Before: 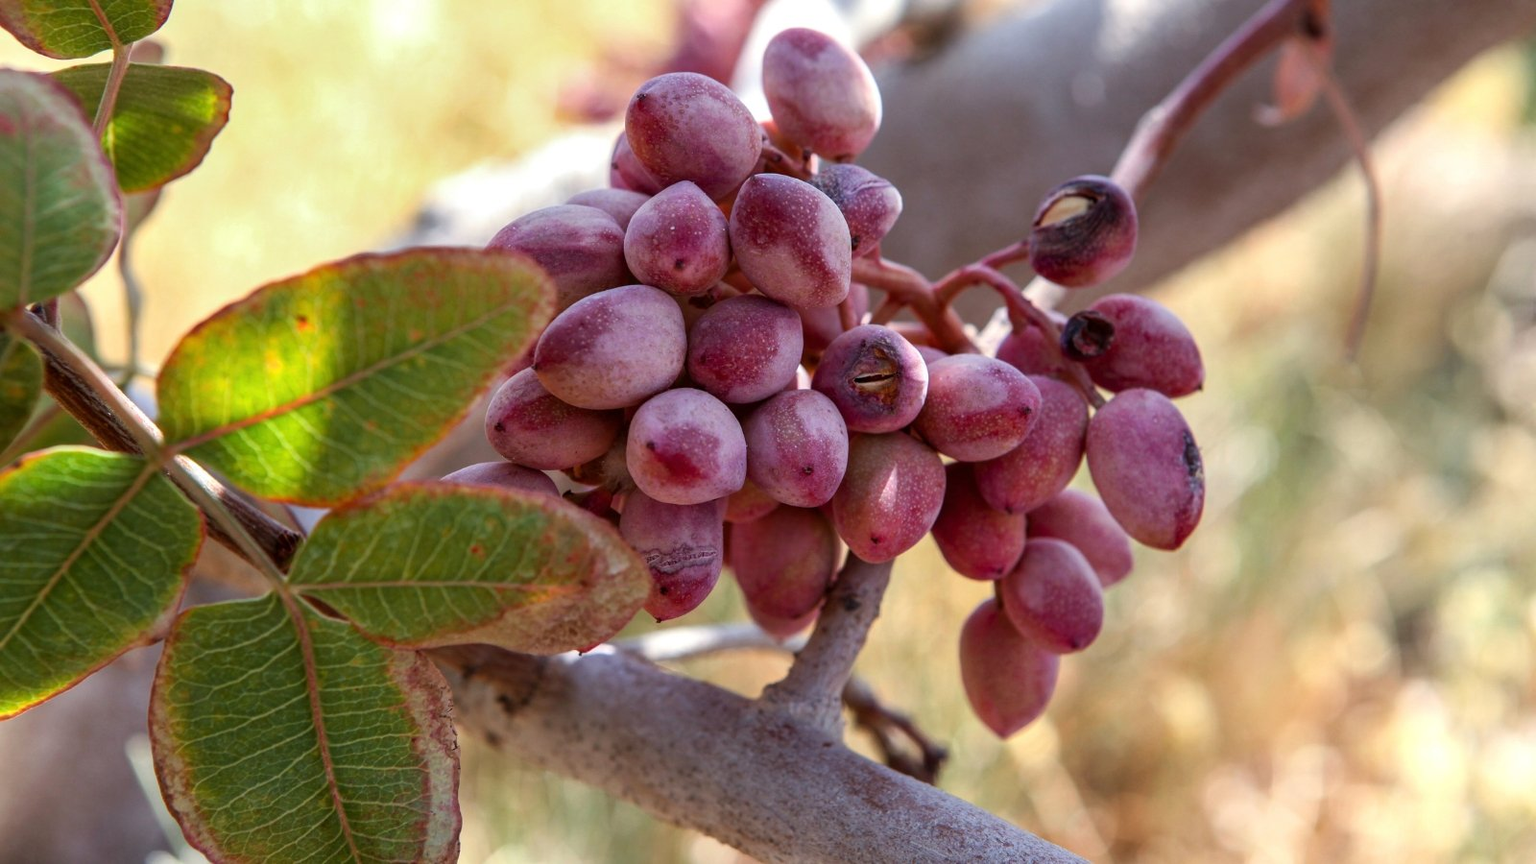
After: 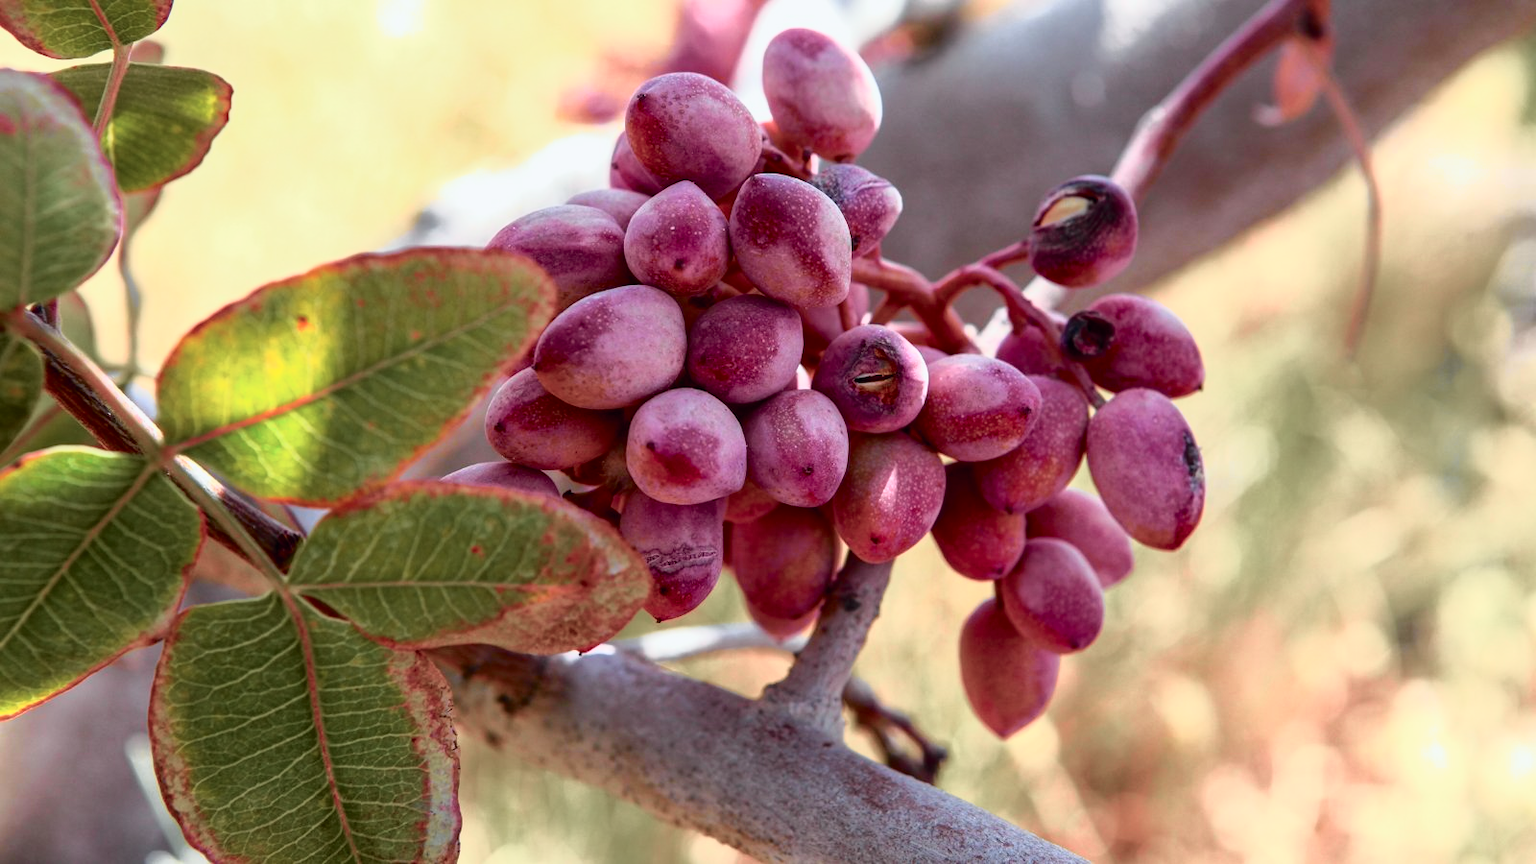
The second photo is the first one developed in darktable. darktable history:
tone curve: curves: ch0 [(0, 0) (0.105, 0.068) (0.195, 0.162) (0.283, 0.283) (0.384, 0.404) (0.485, 0.531) (0.638, 0.681) (0.795, 0.879) (1, 0.977)]; ch1 [(0, 0) (0.161, 0.092) (0.35, 0.33) (0.379, 0.401) (0.456, 0.469) (0.504, 0.498) (0.53, 0.532) (0.58, 0.619) (0.635, 0.671) (1, 1)]; ch2 [(0, 0) (0.371, 0.362) (0.437, 0.437) (0.483, 0.484) (0.53, 0.515) (0.56, 0.58) (0.622, 0.606) (1, 1)], color space Lab, independent channels, preserve colors none
